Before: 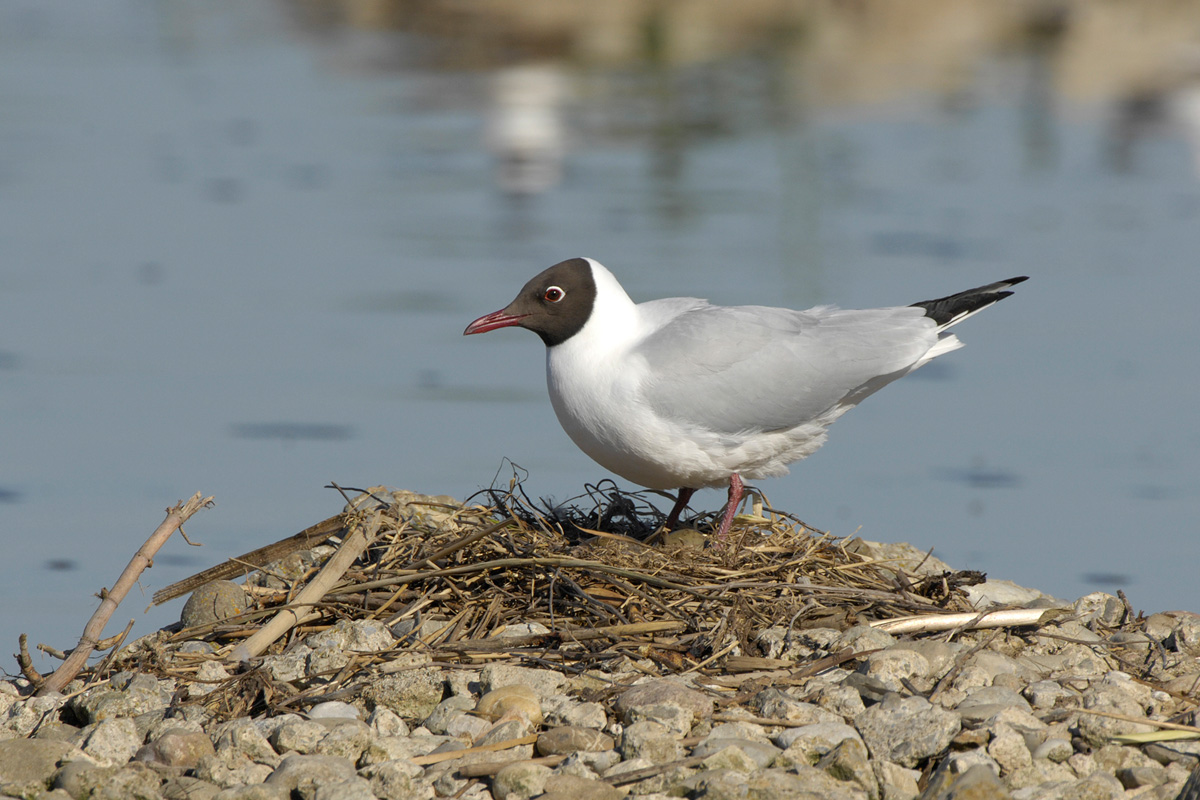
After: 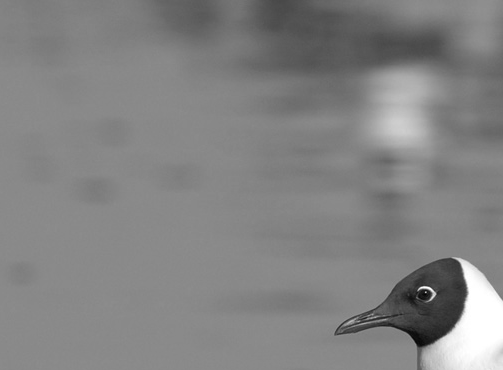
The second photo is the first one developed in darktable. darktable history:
crop and rotate: left 10.817%, top 0.062%, right 47.194%, bottom 53.626%
color calibration: illuminant custom, x 0.348, y 0.366, temperature 4940.58 K
monochrome: a 32, b 64, size 2.3, highlights 1
color correction: highlights a* -12.64, highlights b* -18.1, saturation 0.7
